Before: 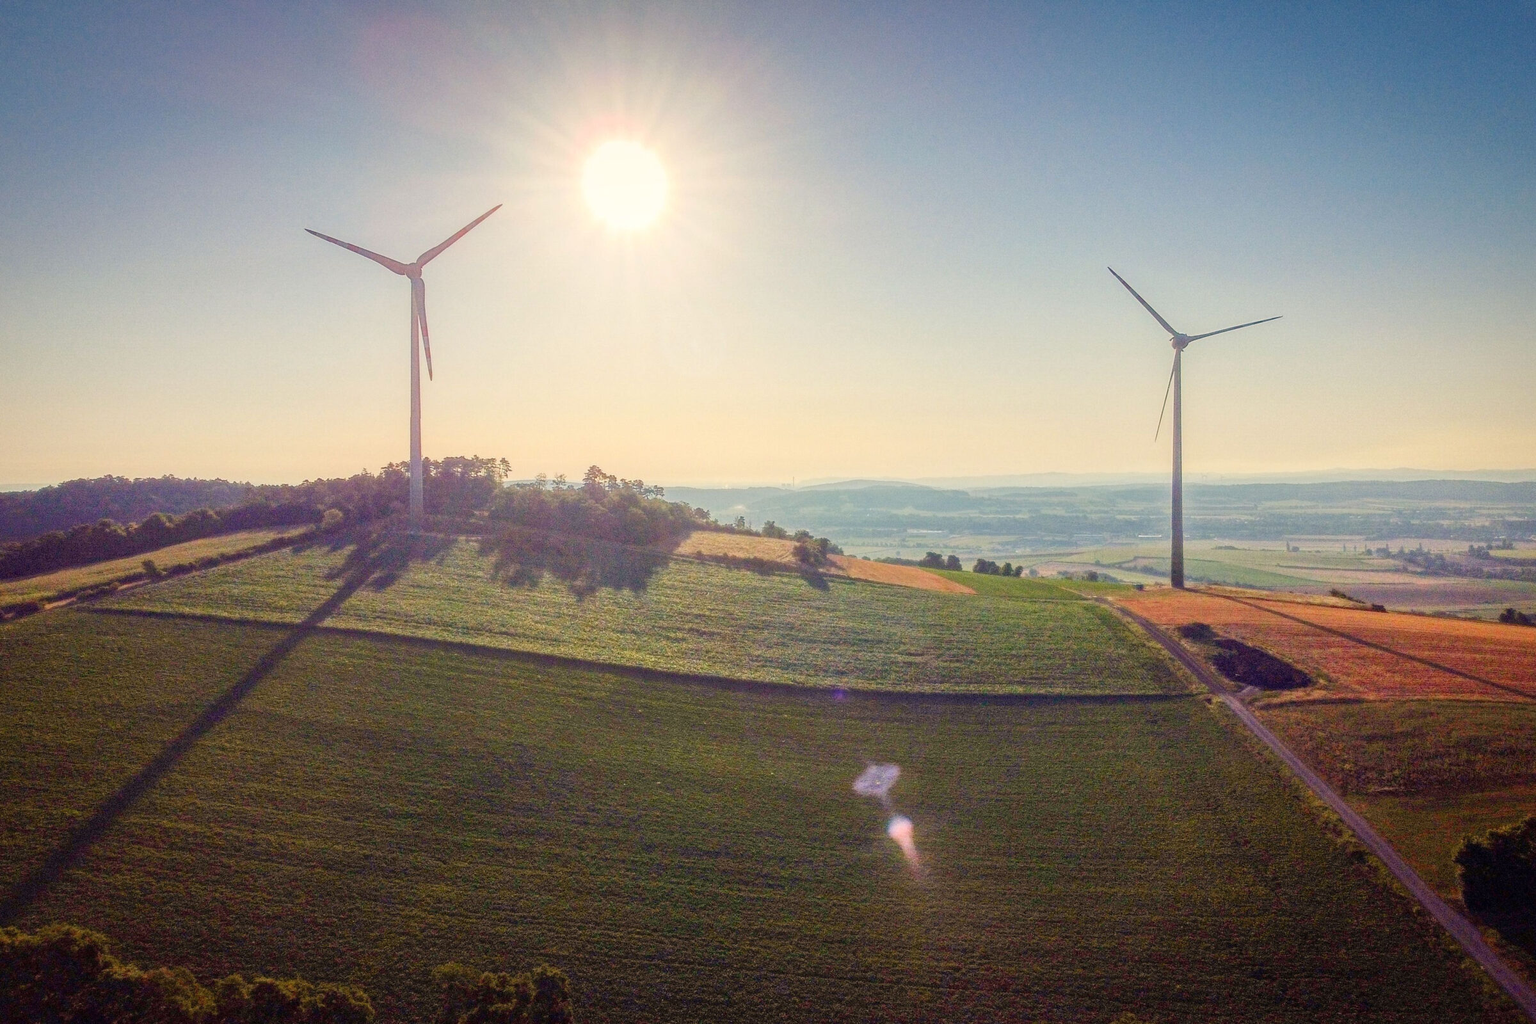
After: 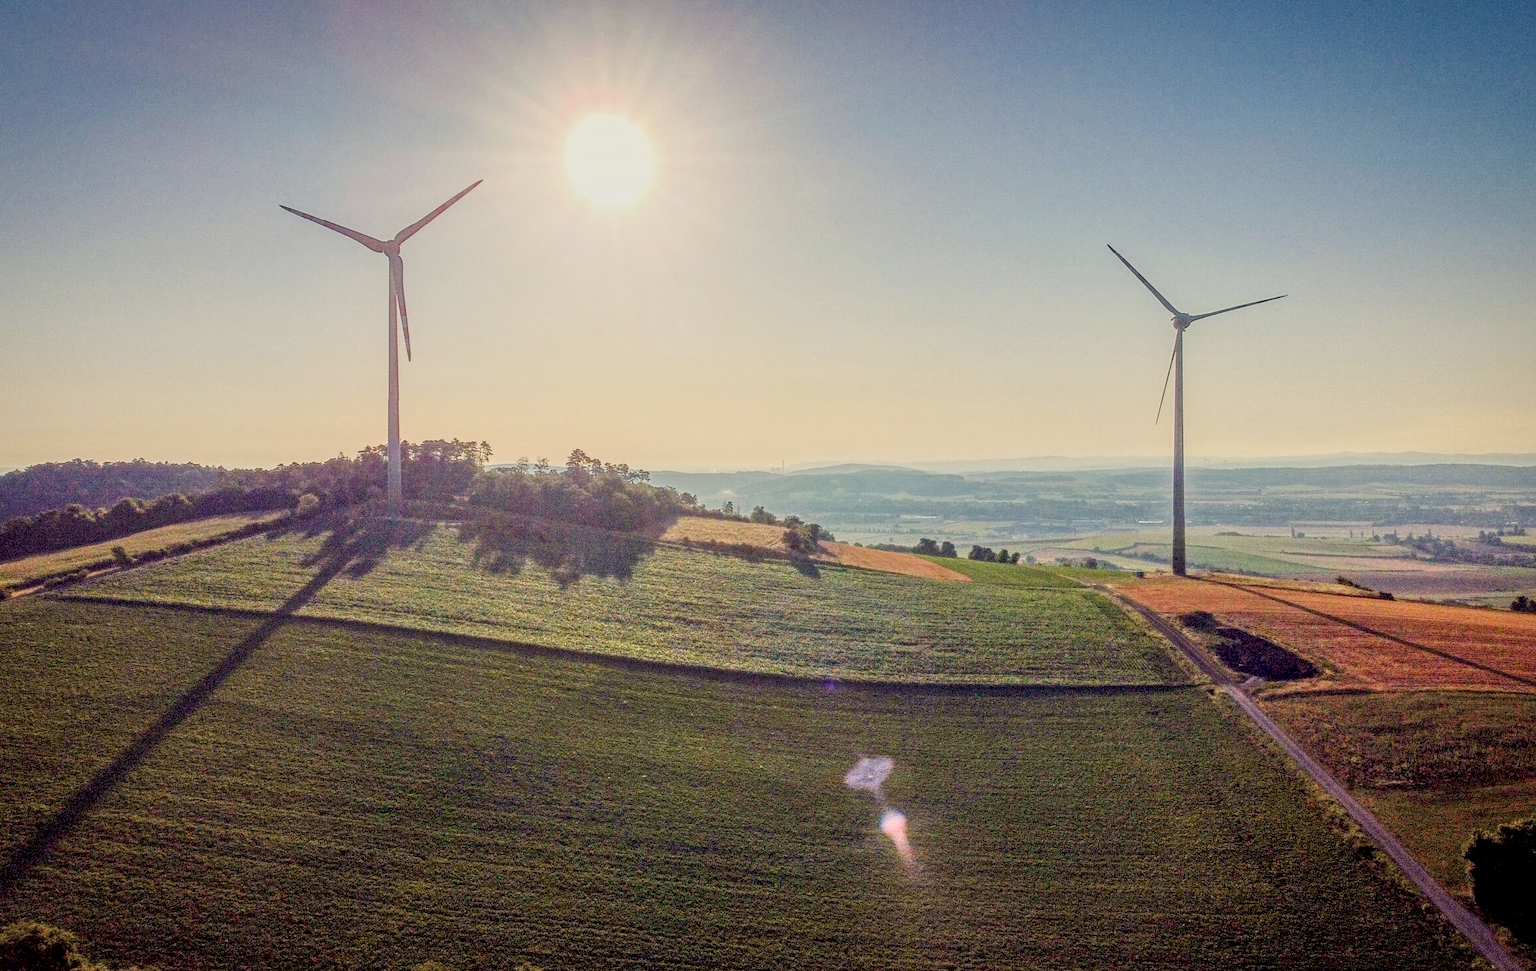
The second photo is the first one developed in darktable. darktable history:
filmic rgb: middle gray luminance 18.41%, black relative exposure -10.49 EV, white relative exposure 3.4 EV, target black luminance 0%, hardness 6, latitude 98.3%, contrast 0.837, shadows ↔ highlights balance 0.521%, color science v6 (2022)
crop: left 2.228%, top 2.988%, right 0.759%, bottom 4.893%
contrast equalizer: octaves 7, y [[0.509, 0.514, 0.523, 0.542, 0.578, 0.603], [0.5 ×6], [0.509, 0.514, 0.523, 0.542, 0.578, 0.603], [0.001, 0.002, 0.003, 0.005, 0.01, 0.013], [0.001, 0.002, 0.003, 0.005, 0.01, 0.013]]
local contrast: detail 142%
